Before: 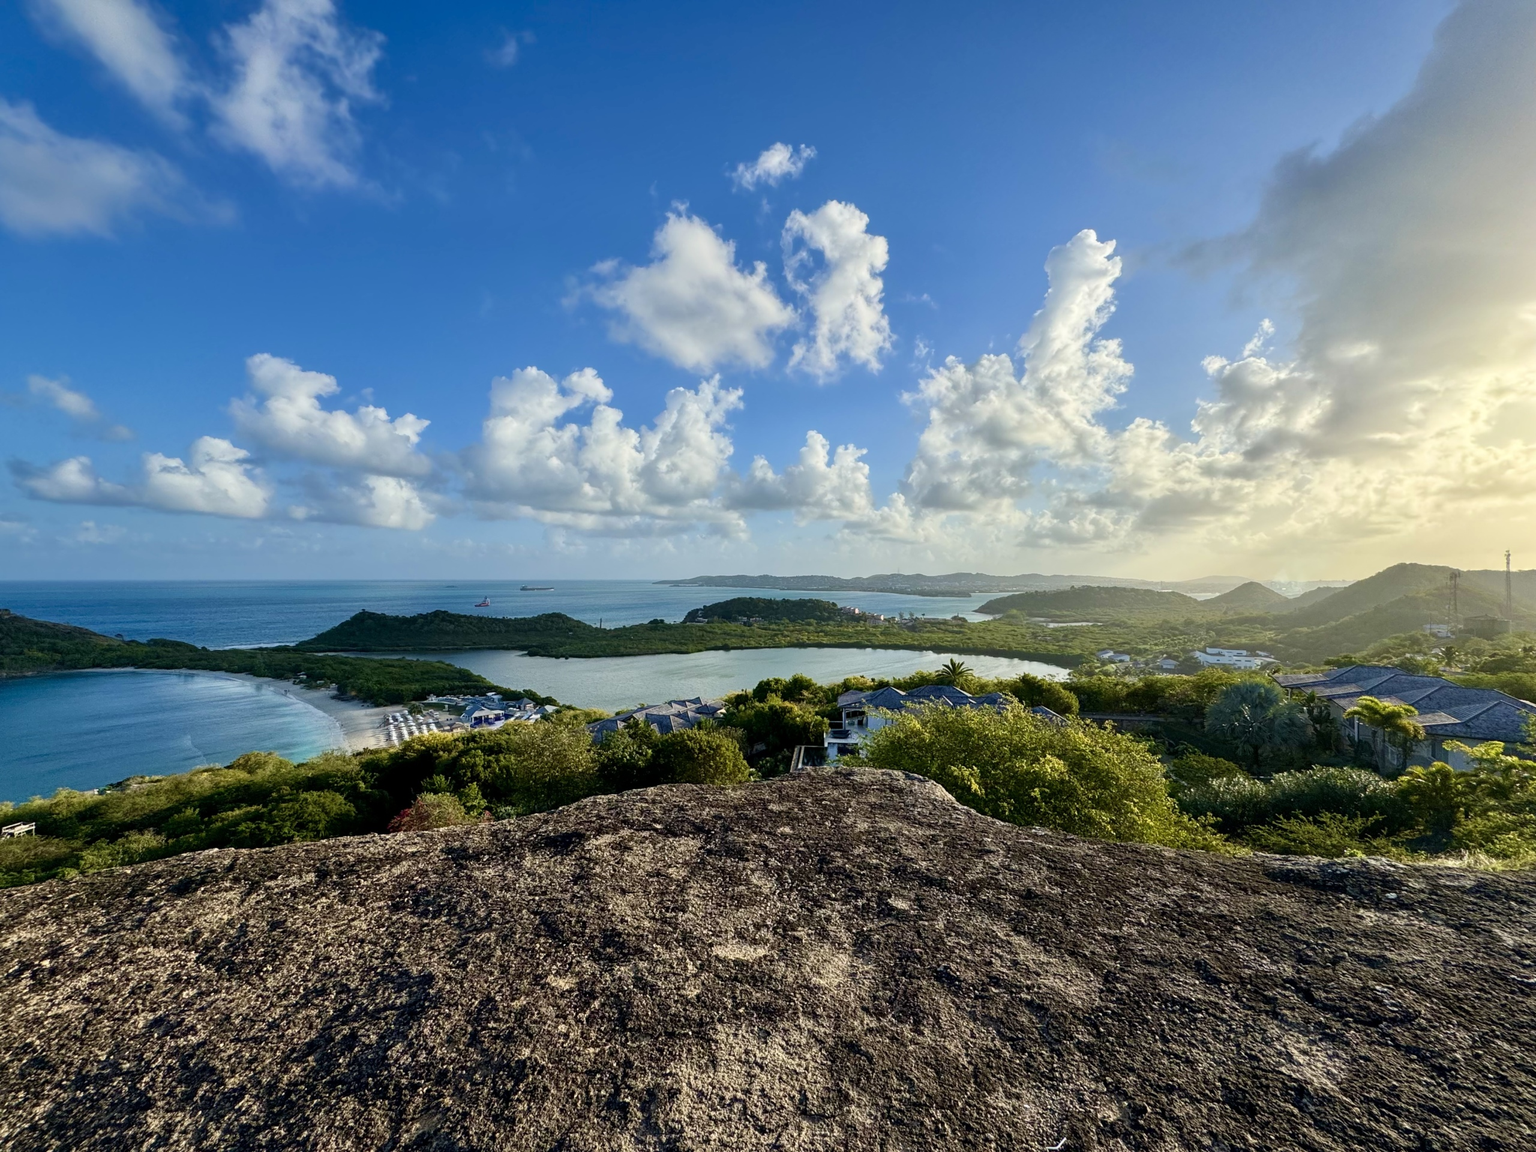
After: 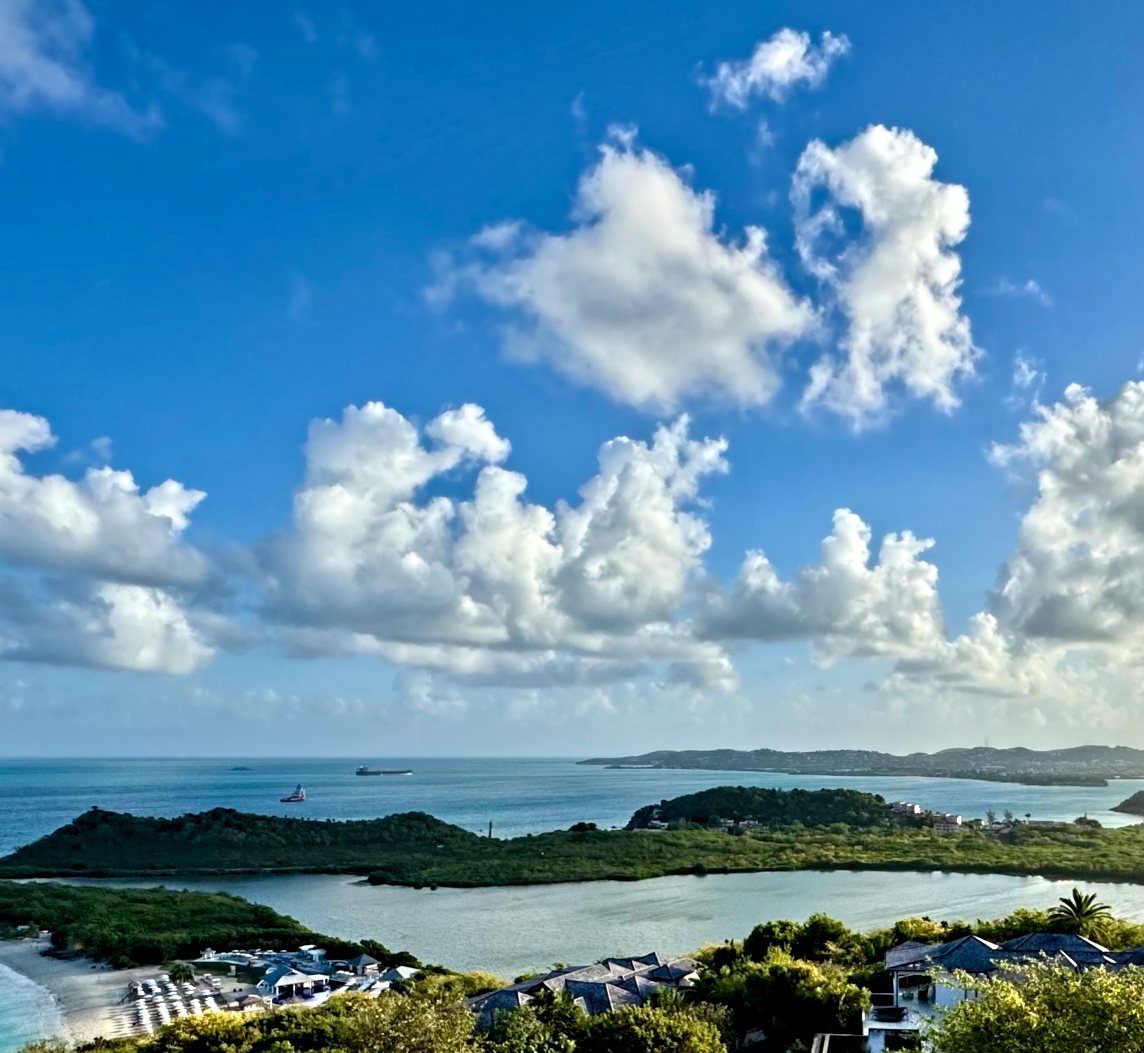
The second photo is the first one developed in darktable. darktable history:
levels: levels [0, 0.492, 0.984]
contrast equalizer: y [[0.511, 0.558, 0.631, 0.632, 0.559, 0.512], [0.5 ×6], [0.5 ×6], [0 ×6], [0 ×6]]
crop: left 19.986%, top 10.904%, right 35.303%, bottom 34.214%
